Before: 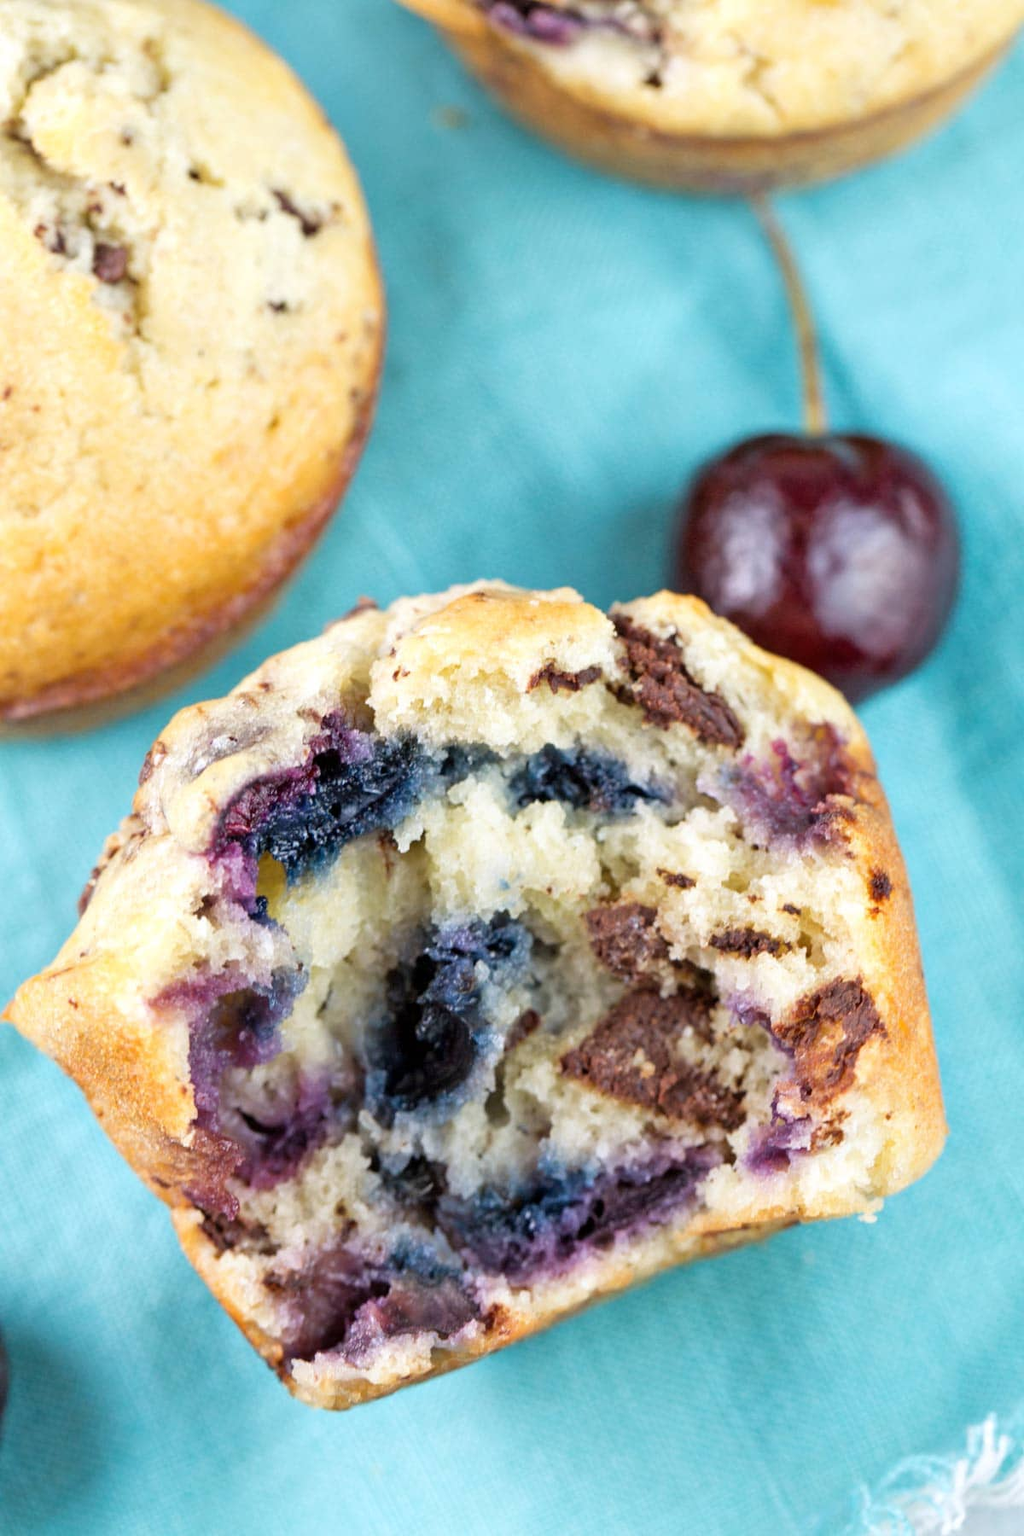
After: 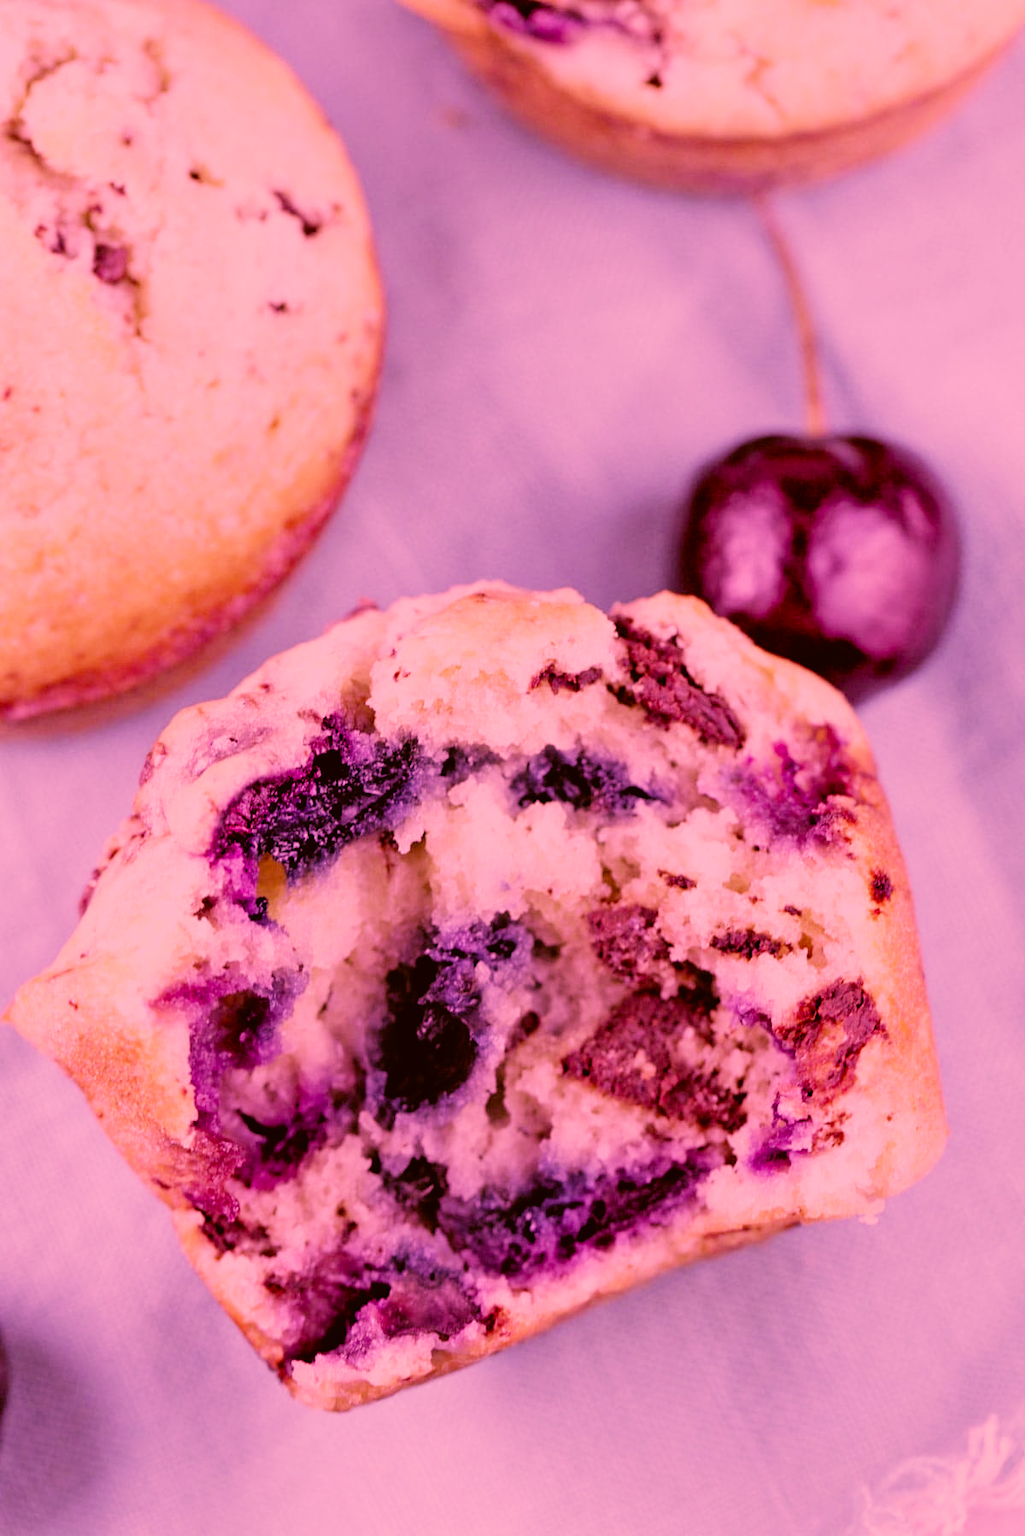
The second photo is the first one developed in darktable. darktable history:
color calibration: illuminant custom, x 0.261, y 0.52, temperature 7045.42 K
filmic rgb: black relative exposure -6.65 EV, white relative exposure 4.56 EV, hardness 3.24, preserve chrominance no, color science v4 (2020)
velvia: strength 15.43%
crop: bottom 0.075%
color correction: highlights a* 8.42, highlights b* 15.66, shadows a* -0.616, shadows b* 26.48
